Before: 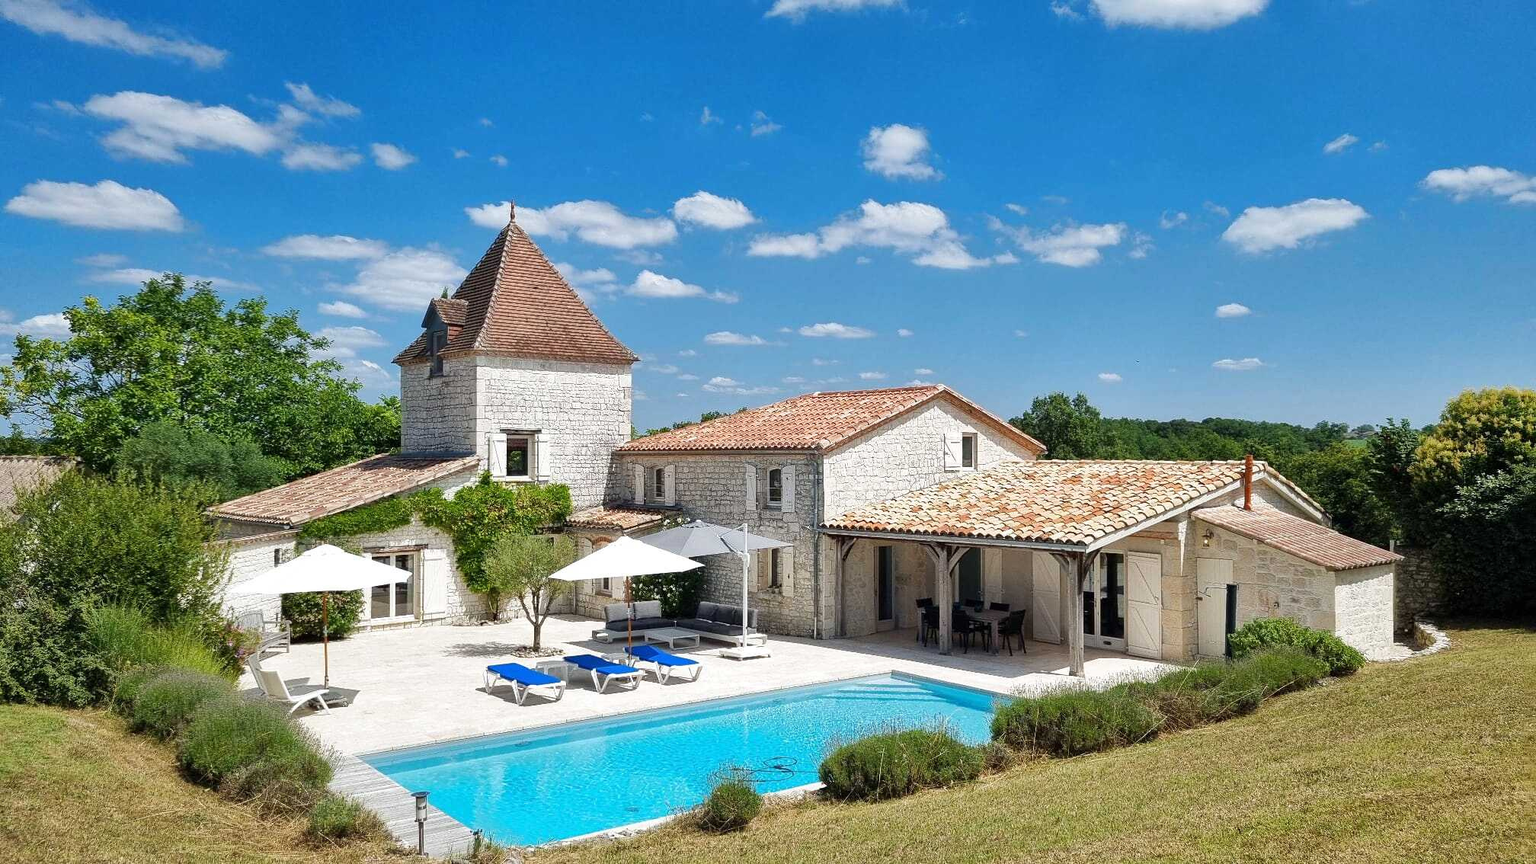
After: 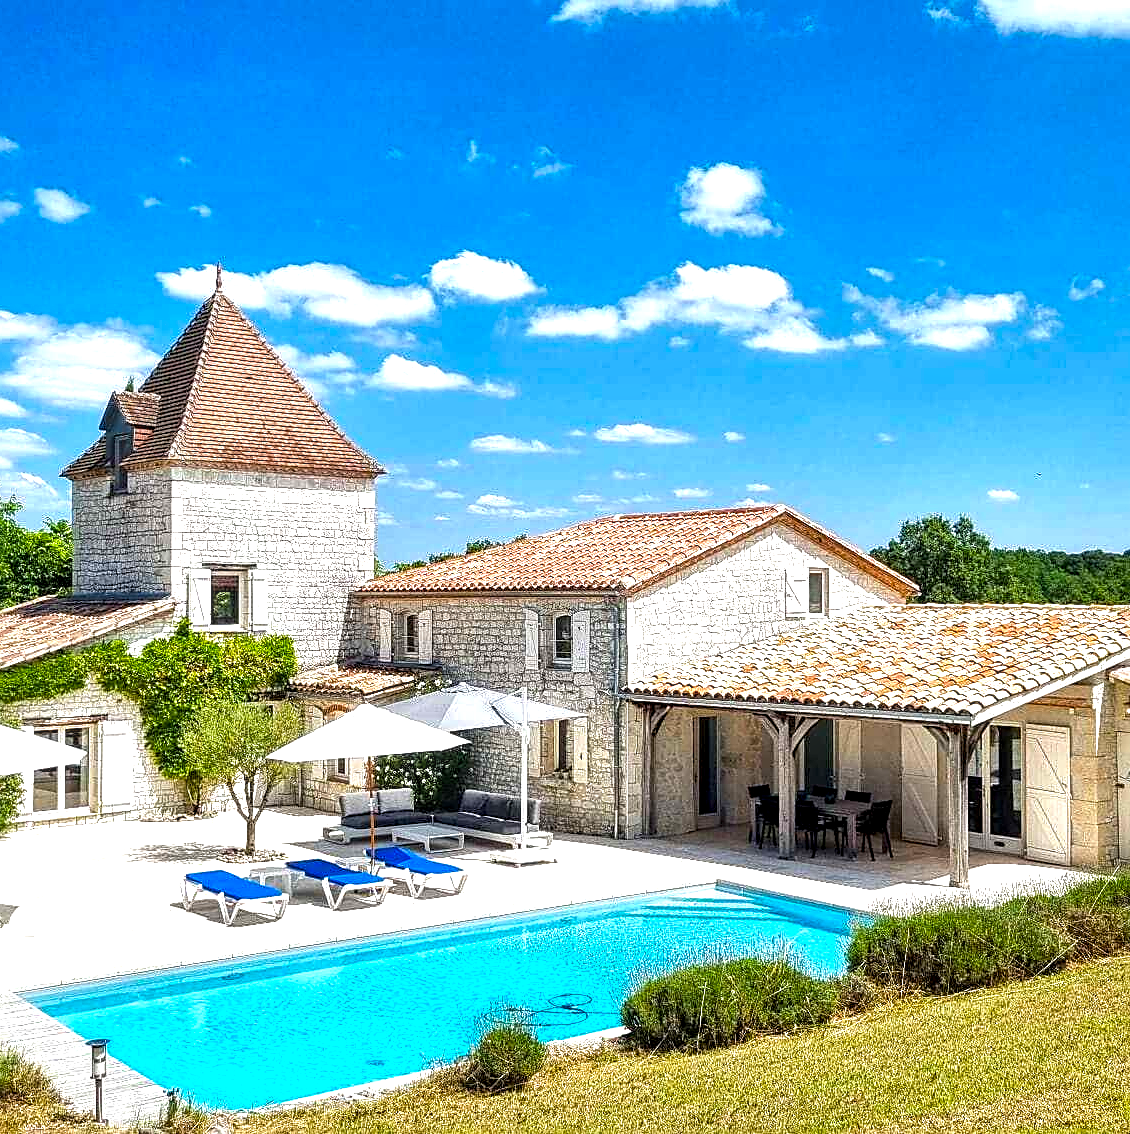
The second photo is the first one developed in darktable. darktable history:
local contrast: detail 150%
crop and rotate: left 22.539%, right 21.391%
exposure: compensate exposure bias true, compensate highlight preservation false
sharpen: radius 1.945
color balance rgb: linear chroma grading › global chroma 0.955%, perceptual saturation grading › global saturation 25.317%, perceptual brilliance grading › global brilliance 19.282%, global vibrance 14.989%
haze removal: strength 0.01, distance 0.251, compatibility mode true, adaptive false
